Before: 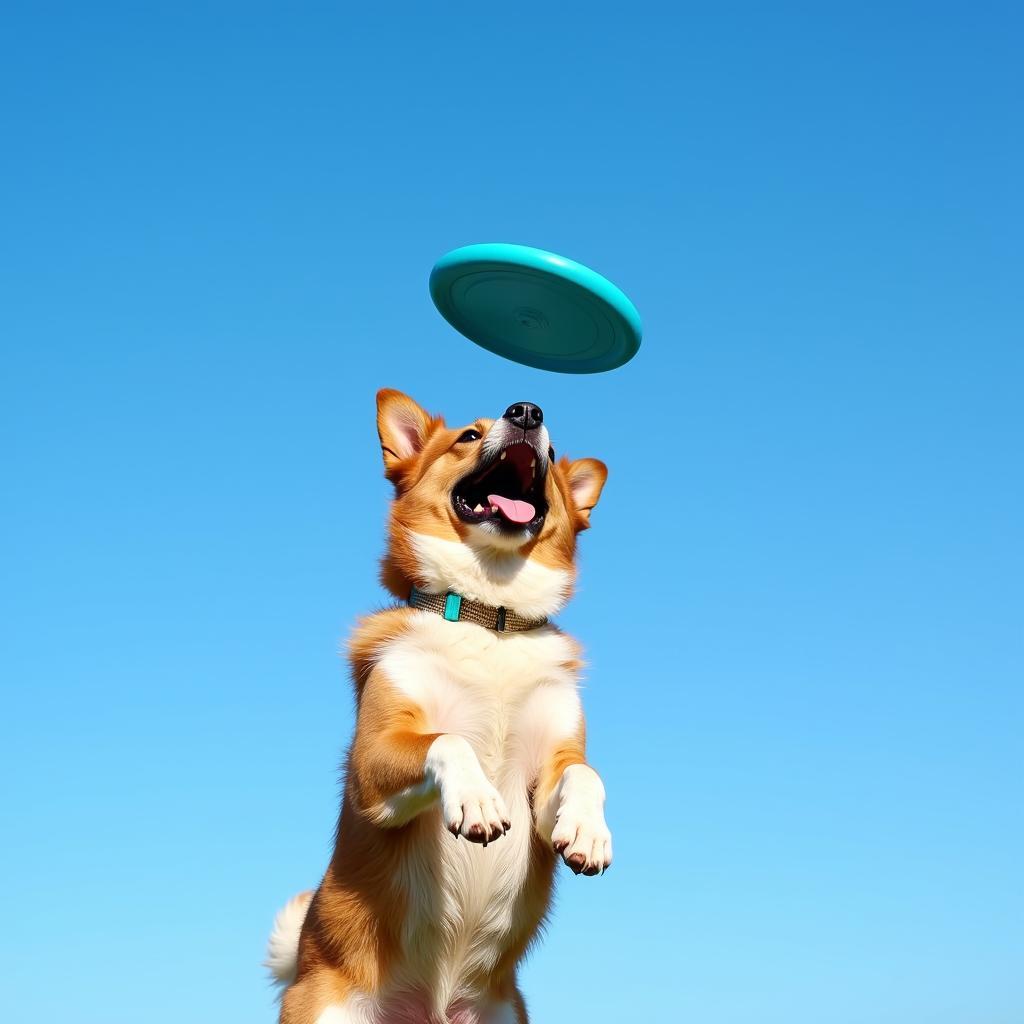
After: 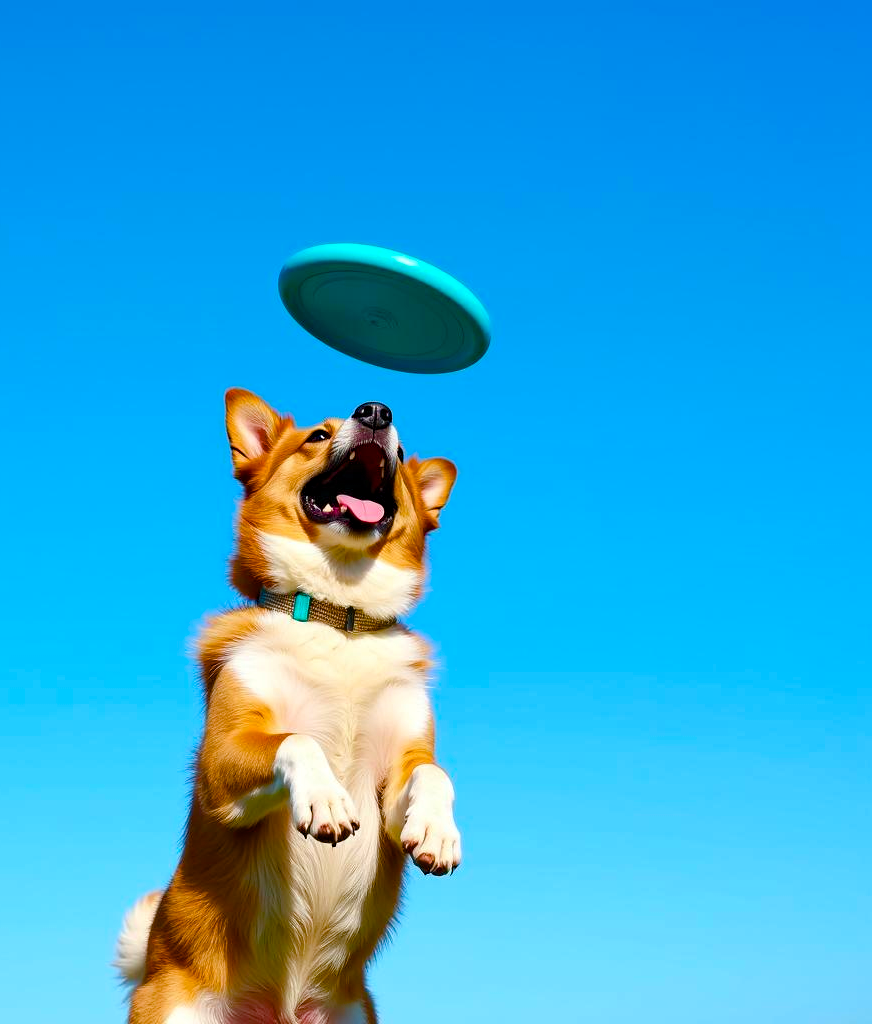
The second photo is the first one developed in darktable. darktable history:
color balance rgb: shadows lift › chroma 0.911%, shadows lift › hue 111.66°, linear chroma grading › global chroma 16.301%, perceptual saturation grading › global saturation 20%, perceptual saturation grading › highlights -25.157%, perceptual saturation grading › shadows 49.35%
crop and rotate: left 14.775%
haze removal: compatibility mode true, adaptive false
